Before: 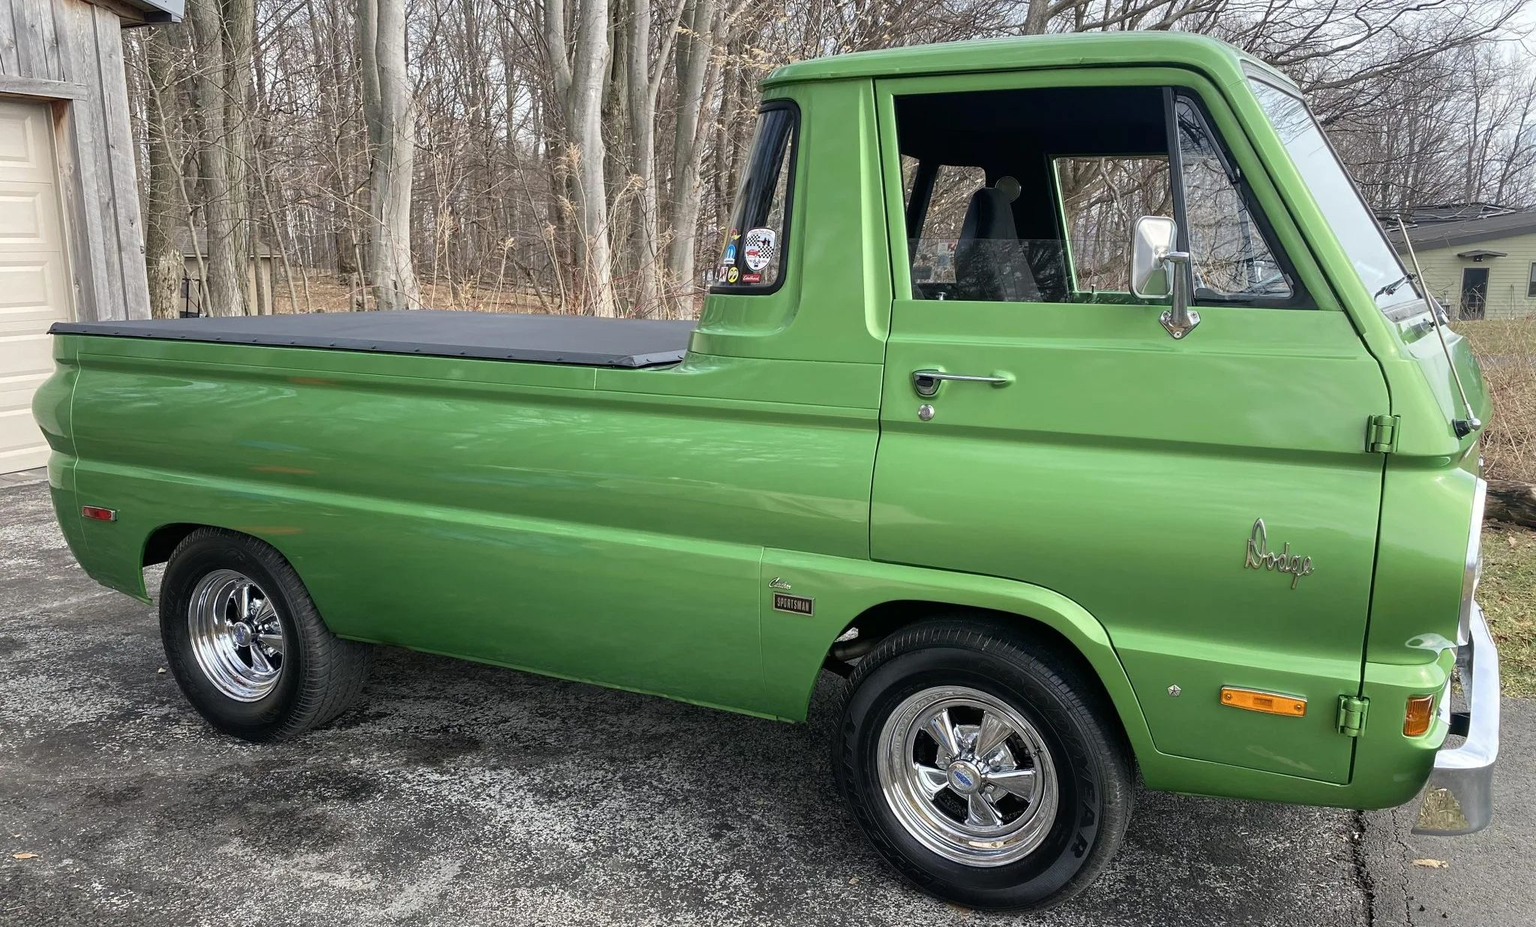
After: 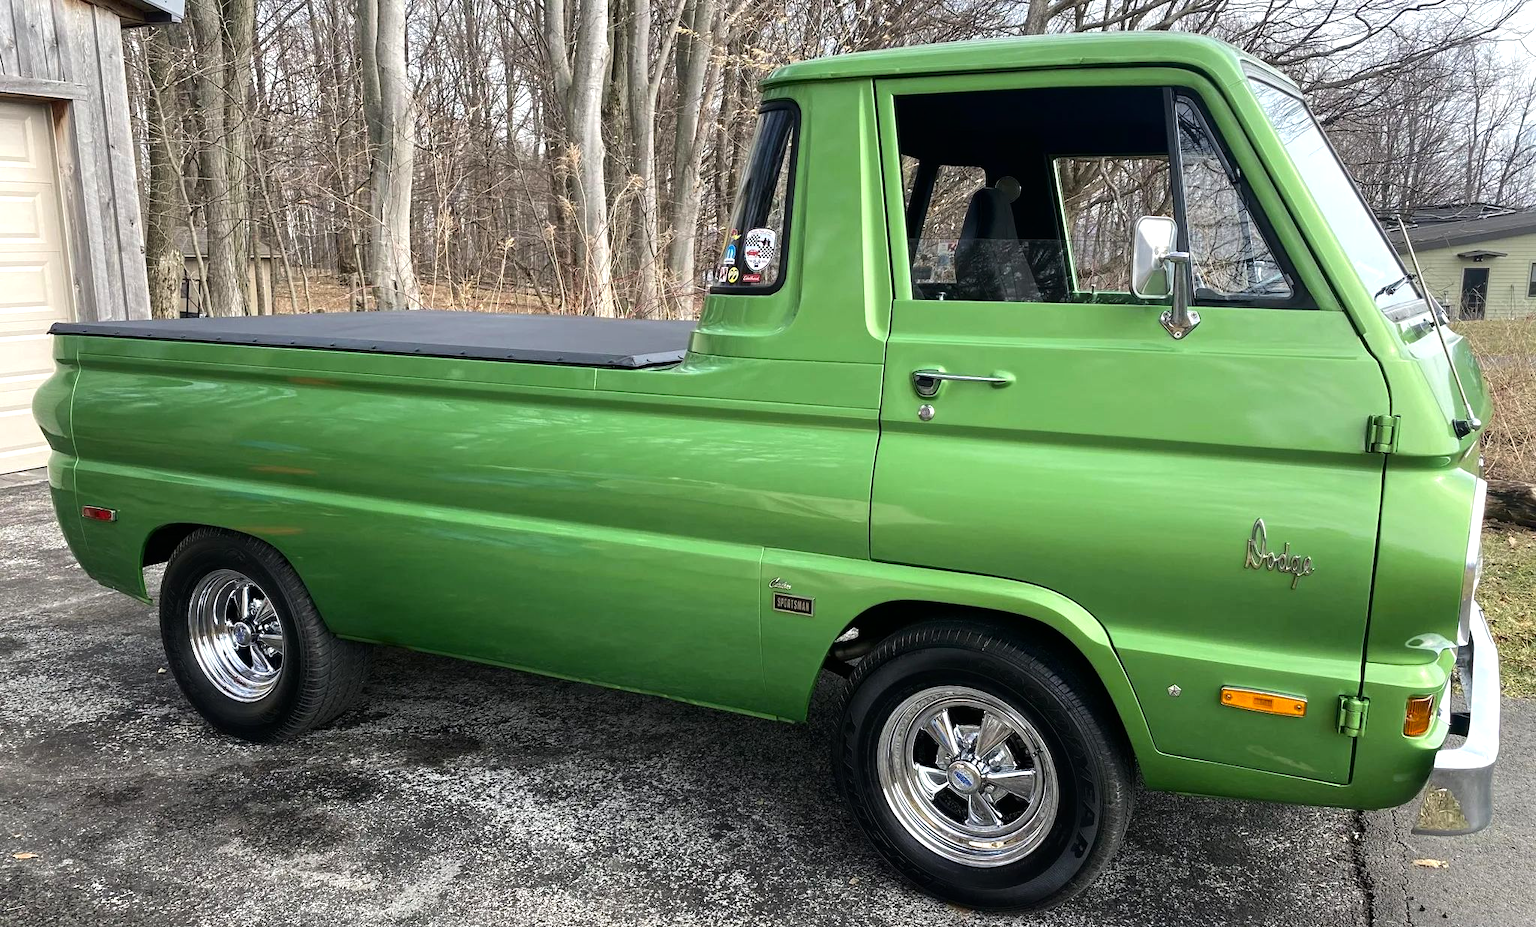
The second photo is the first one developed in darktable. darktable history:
color balance: output saturation 110%
tone equalizer: -8 EV -0.417 EV, -7 EV -0.389 EV, -6 EV -0.333 EV, -5 EV -0.222 EV, -3 EV 0.222 EV, -2 EV 0.333 EV, -1 EV 0.389 EV, +0 EV 0.417 EV, edges refinement/feathering 500, mask exposure compensation -1.25 EV, preserve details no
exposure: compensate highlight preservation false
contrast brightness saturation: contrast 0.03, brightness -0.04
